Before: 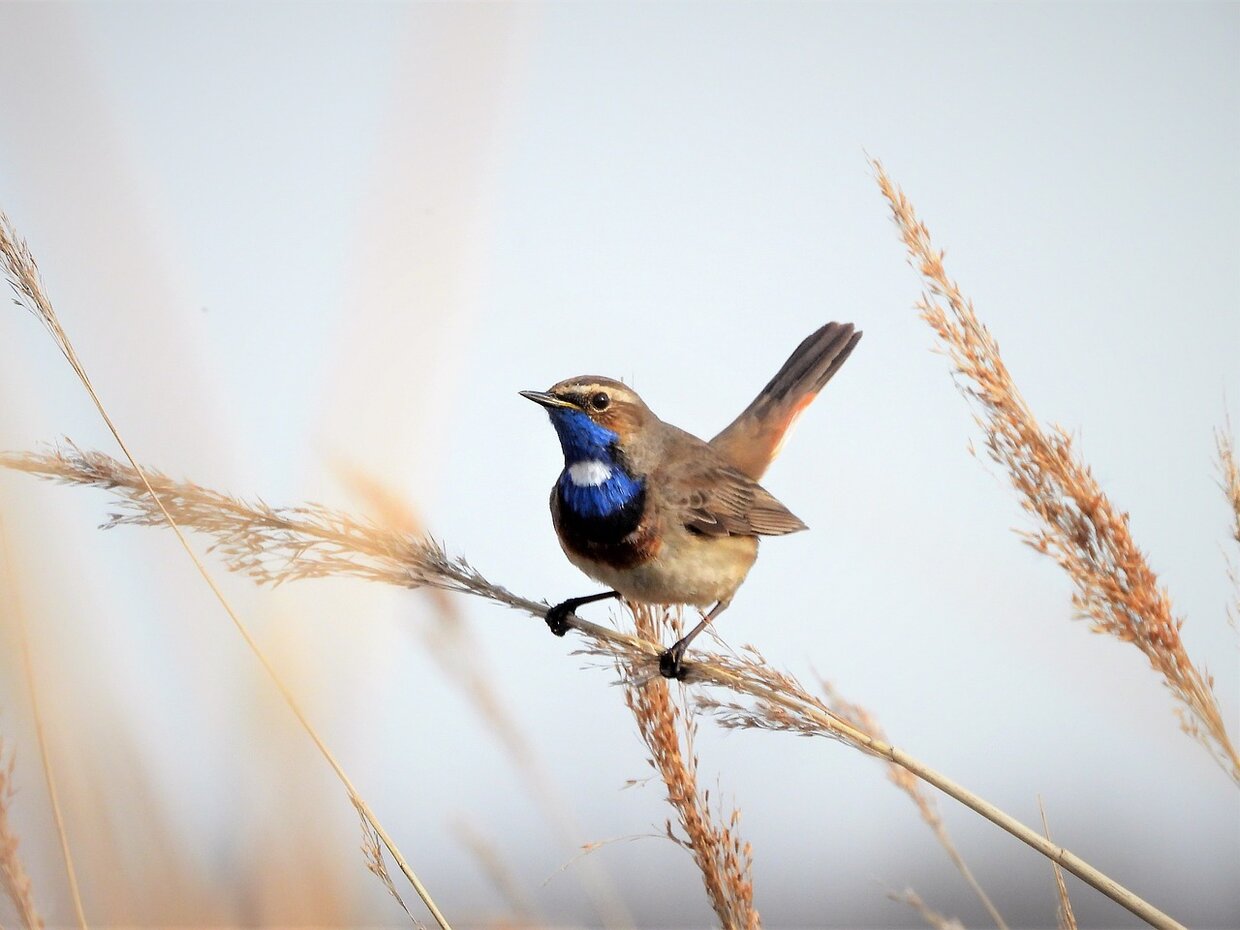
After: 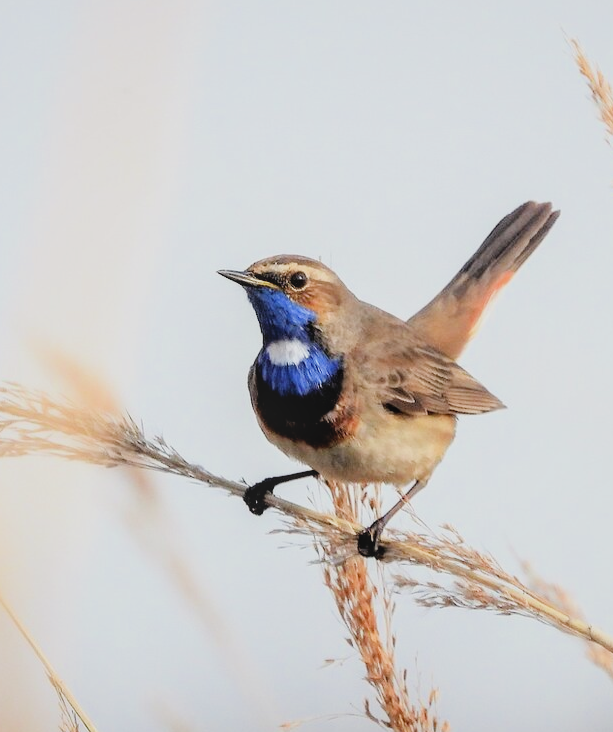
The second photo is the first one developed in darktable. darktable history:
crop and rotate: angle 0.022°, left 24.344%, top 13.045%, right 26.119%, bottom 8.162%
exposure: black level correction 0, exposure 0.498 EV, compensate highlight preservation false
local contrast: detail 109%
filmic rgb: black relative exposure -7.65 EV, white relative exposure 4.56 EV, hardness 3.61
